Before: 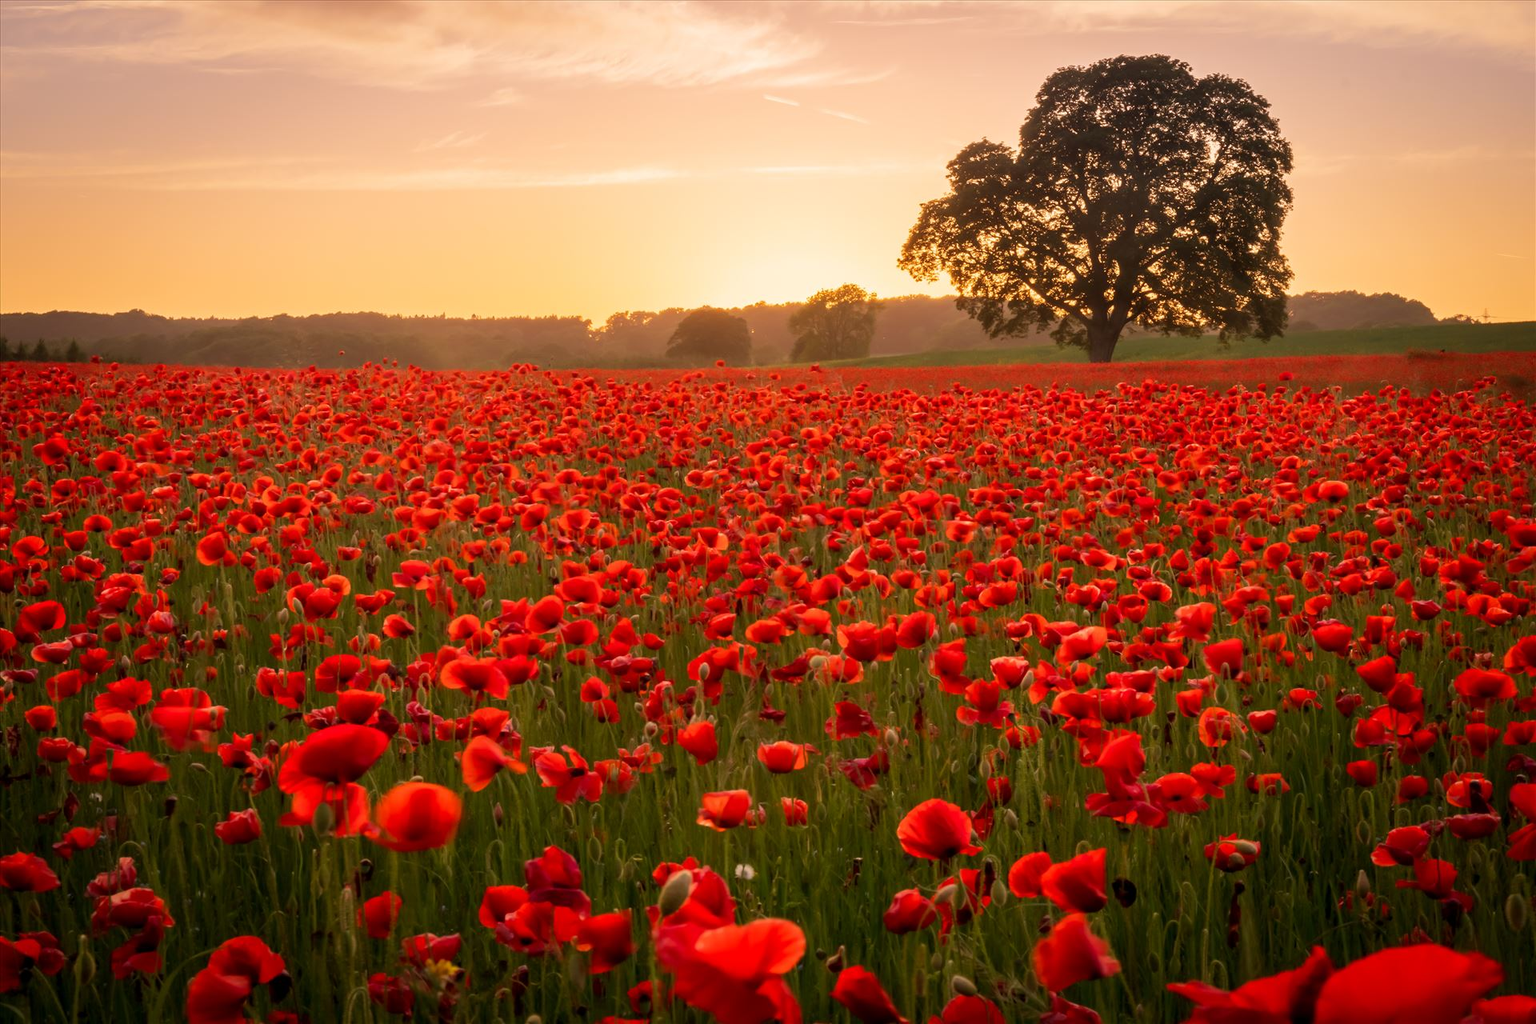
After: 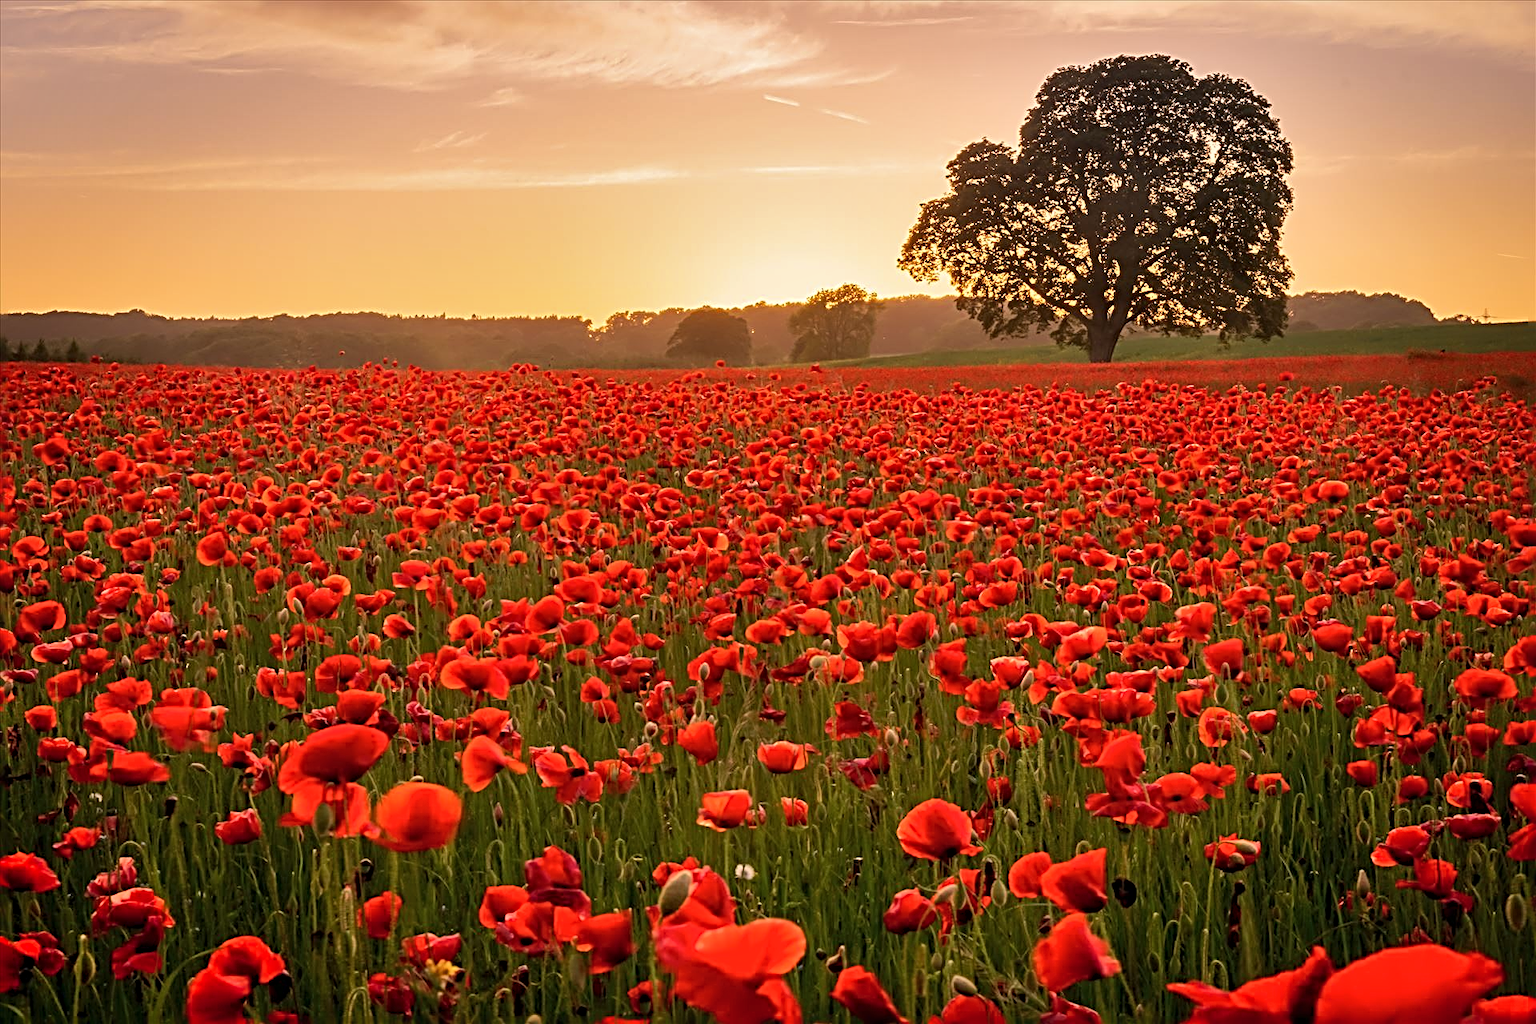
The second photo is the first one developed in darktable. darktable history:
sharpen: radius 3.685, amount 0.935
shadows and highlights: soften with gaussian
